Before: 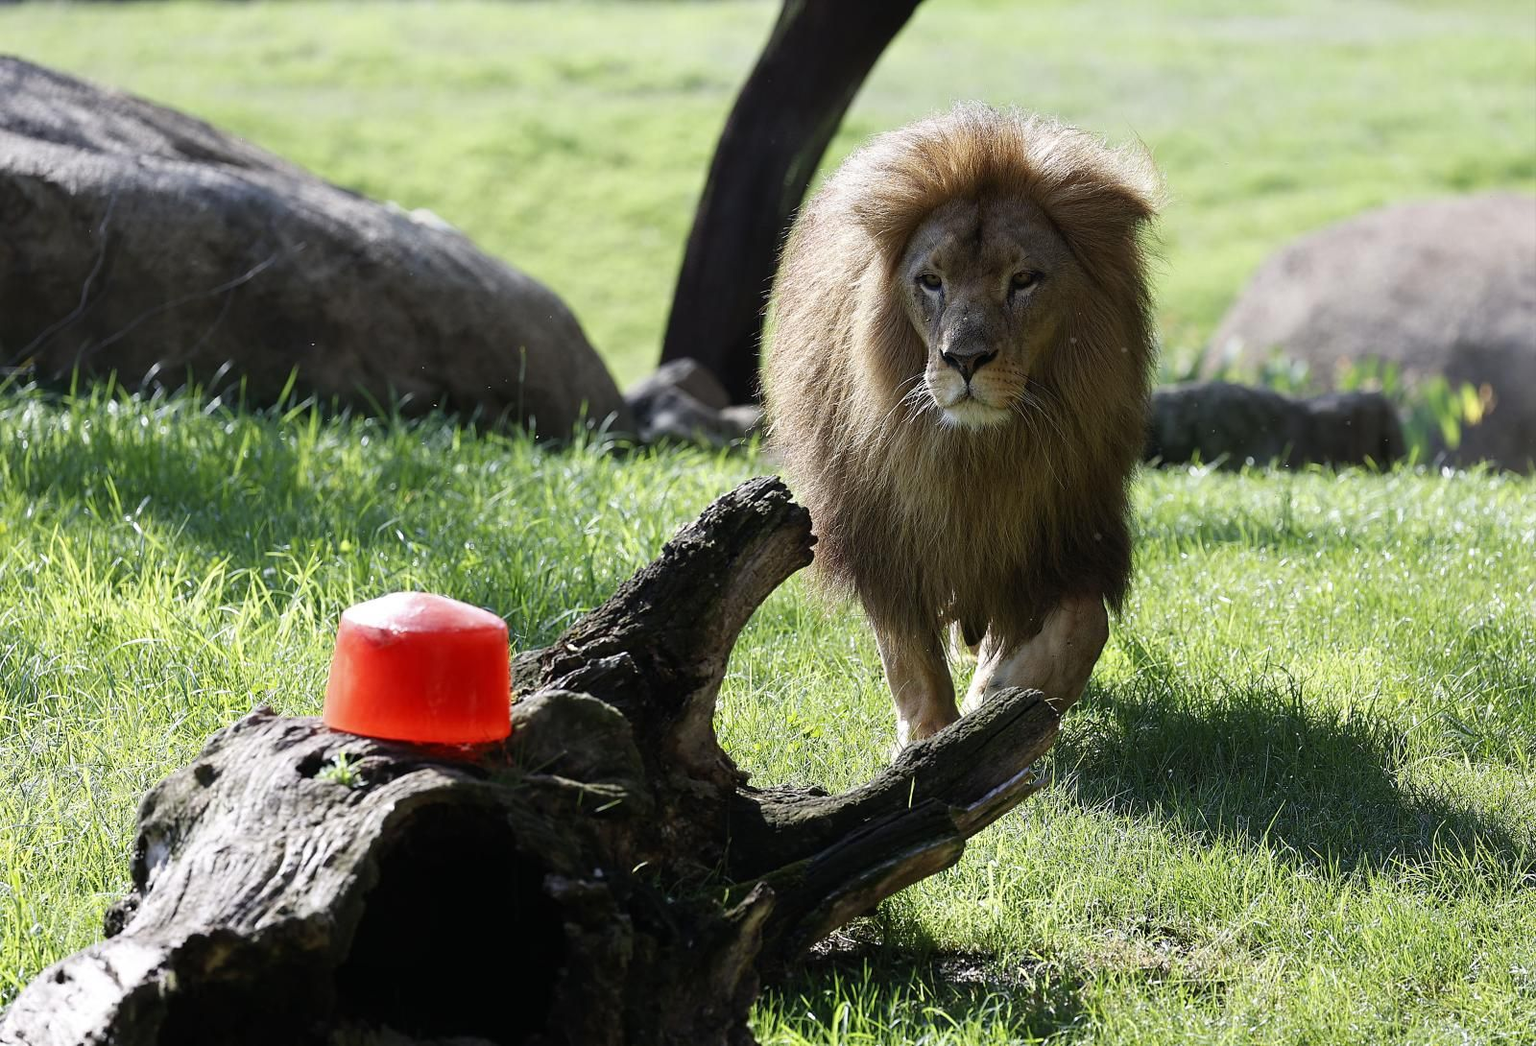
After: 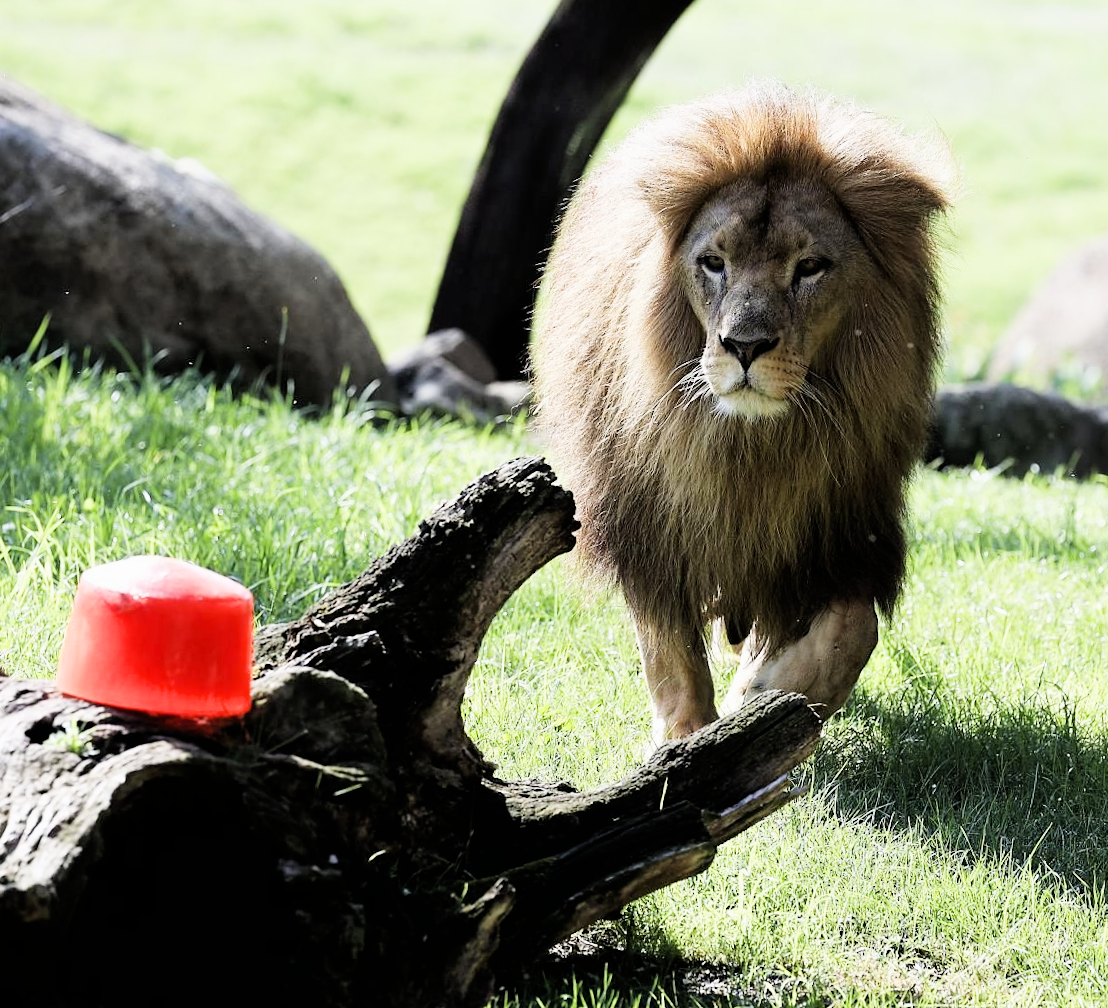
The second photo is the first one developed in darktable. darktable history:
crop and rotate: angle -3.17°, left 14.256%, top 0.036%, right 10.912%, bottom 0.093%
exposure: black level correction 0, exposure 1.101 EV, compensate highlight preservation false
filmic rgb: black relative exposure -5.14 EV, white relative exposure 3.96 EV, threshold 5.99 EV, hardness 2.89, contrast 1.3, highlights saturation mix -28.68%, enable highlight reconstruction true
